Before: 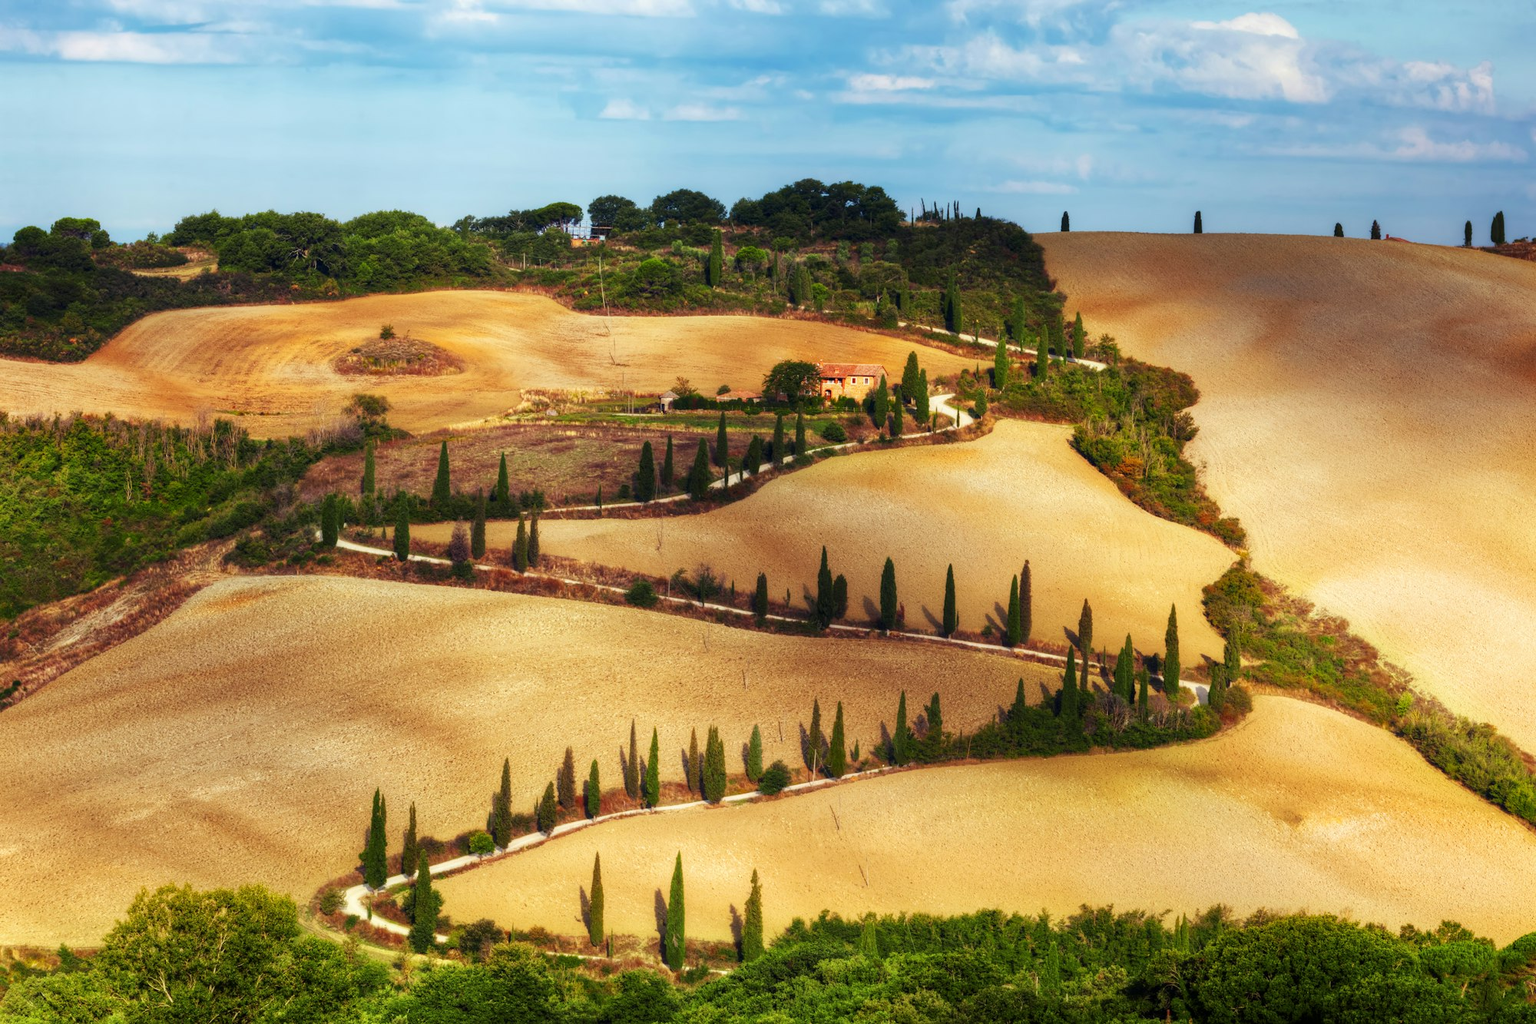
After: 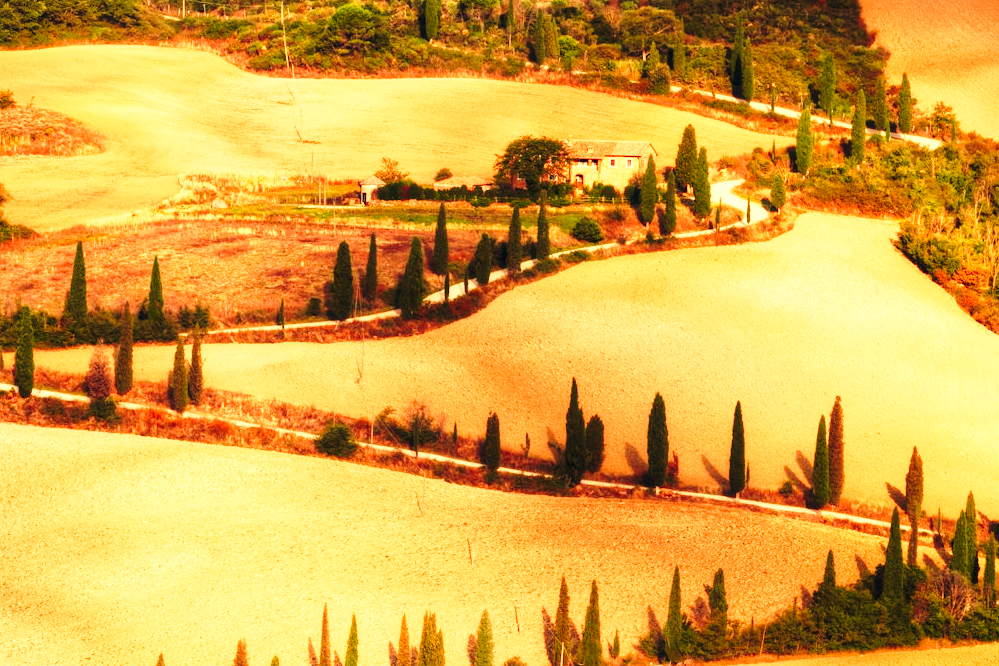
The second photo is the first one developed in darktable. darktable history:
base curve: curves: ch0 [(0, 0) (0.028, 0.03) (0.121, 0.232) (0.46, 0.748) (0.859, 0.968) (1, 1)], preserve colors none
white balance: red 1.467, blue 0.684
exposure: black level correction 0, exposure 0.3 EV, compensate highlight preservation false
crop: left 25%, top 25%, right 25%, bottom 25%
